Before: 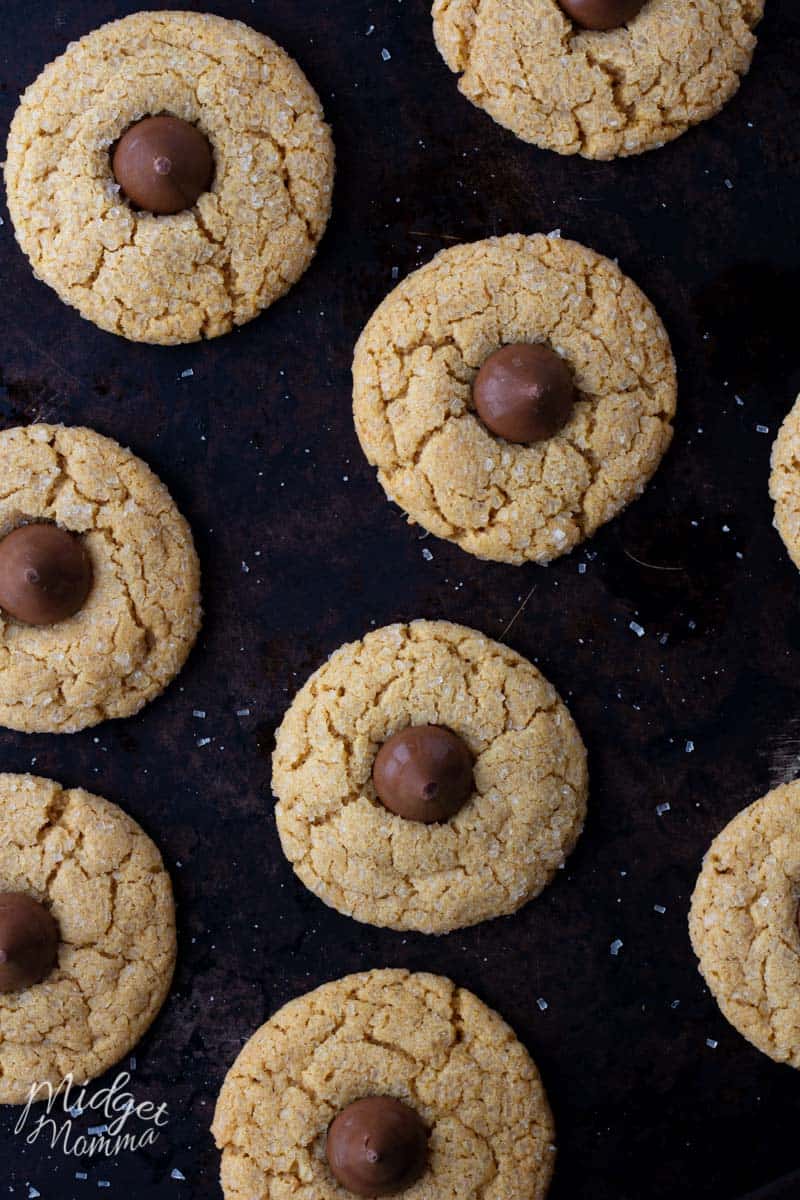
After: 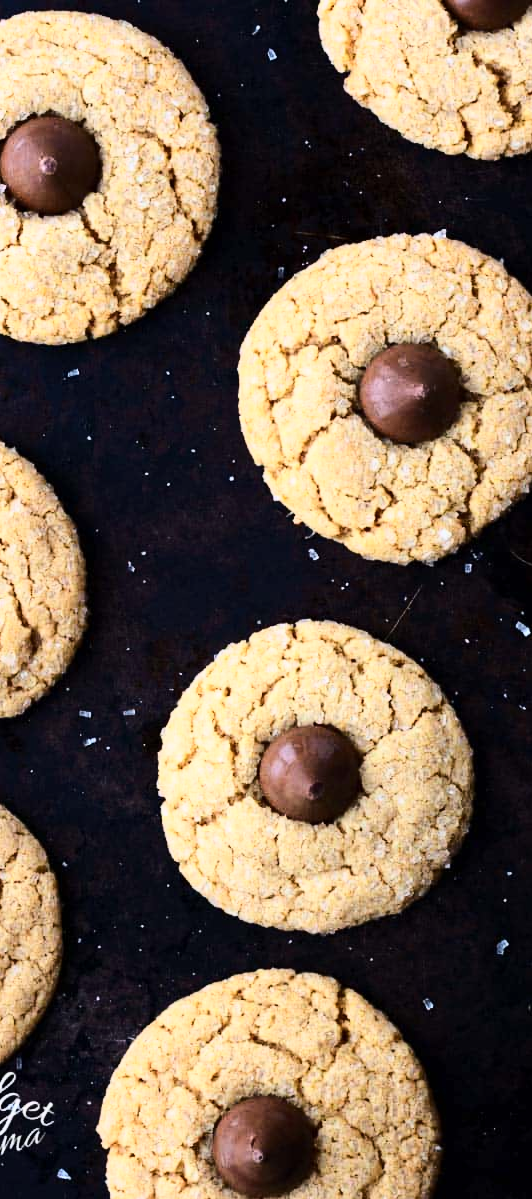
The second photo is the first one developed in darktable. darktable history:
base curve: curves: ch0 [(0, 0) (0.028, 0.03) (0.121, 0.232) (0.46, 0.748) (0.859, 0.968) (1, 1)]
crop and rotate: left 14.336%, right 19.156%
contrast brightness saturation: contrast 0.242, brightness 0.09
